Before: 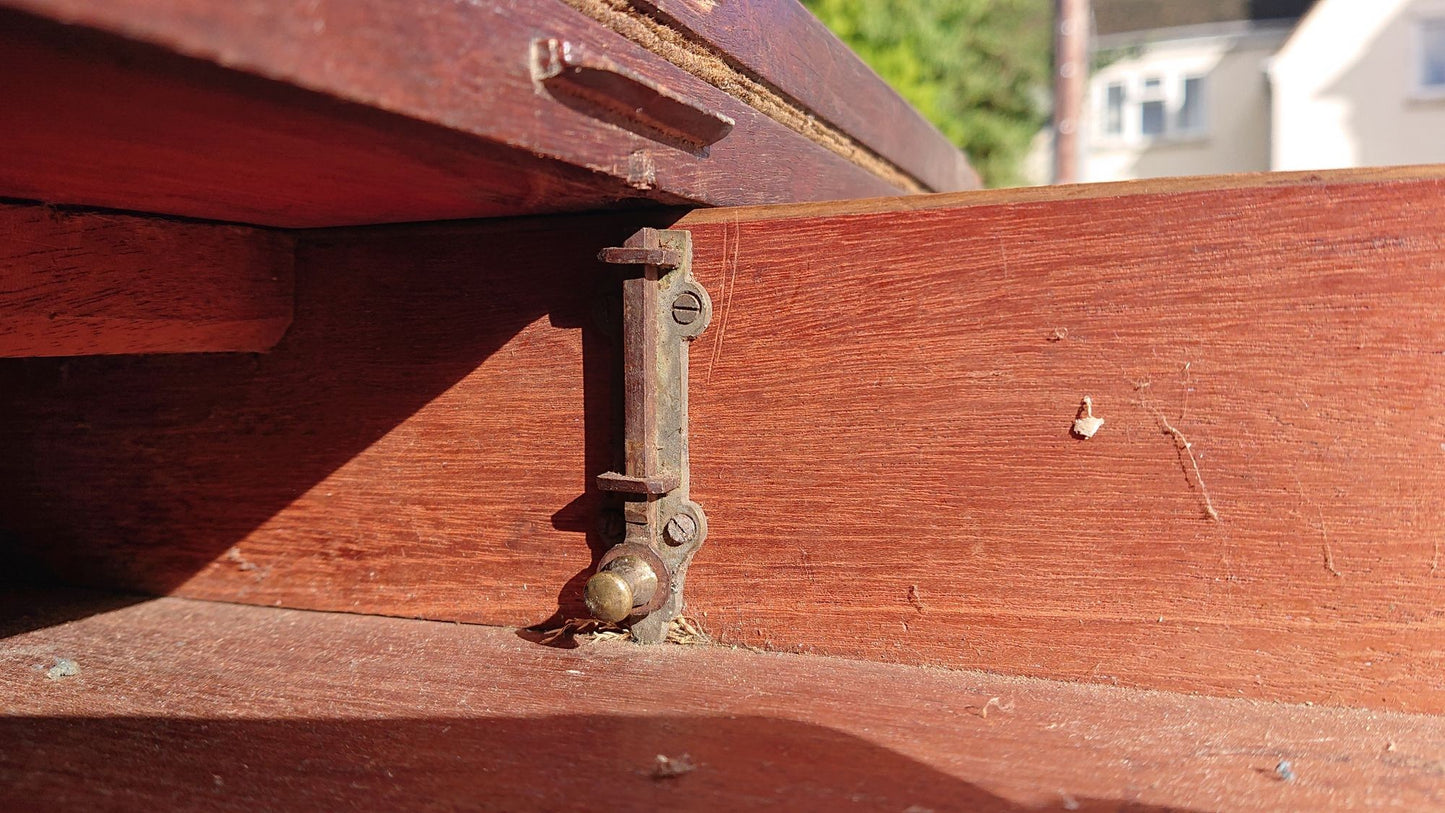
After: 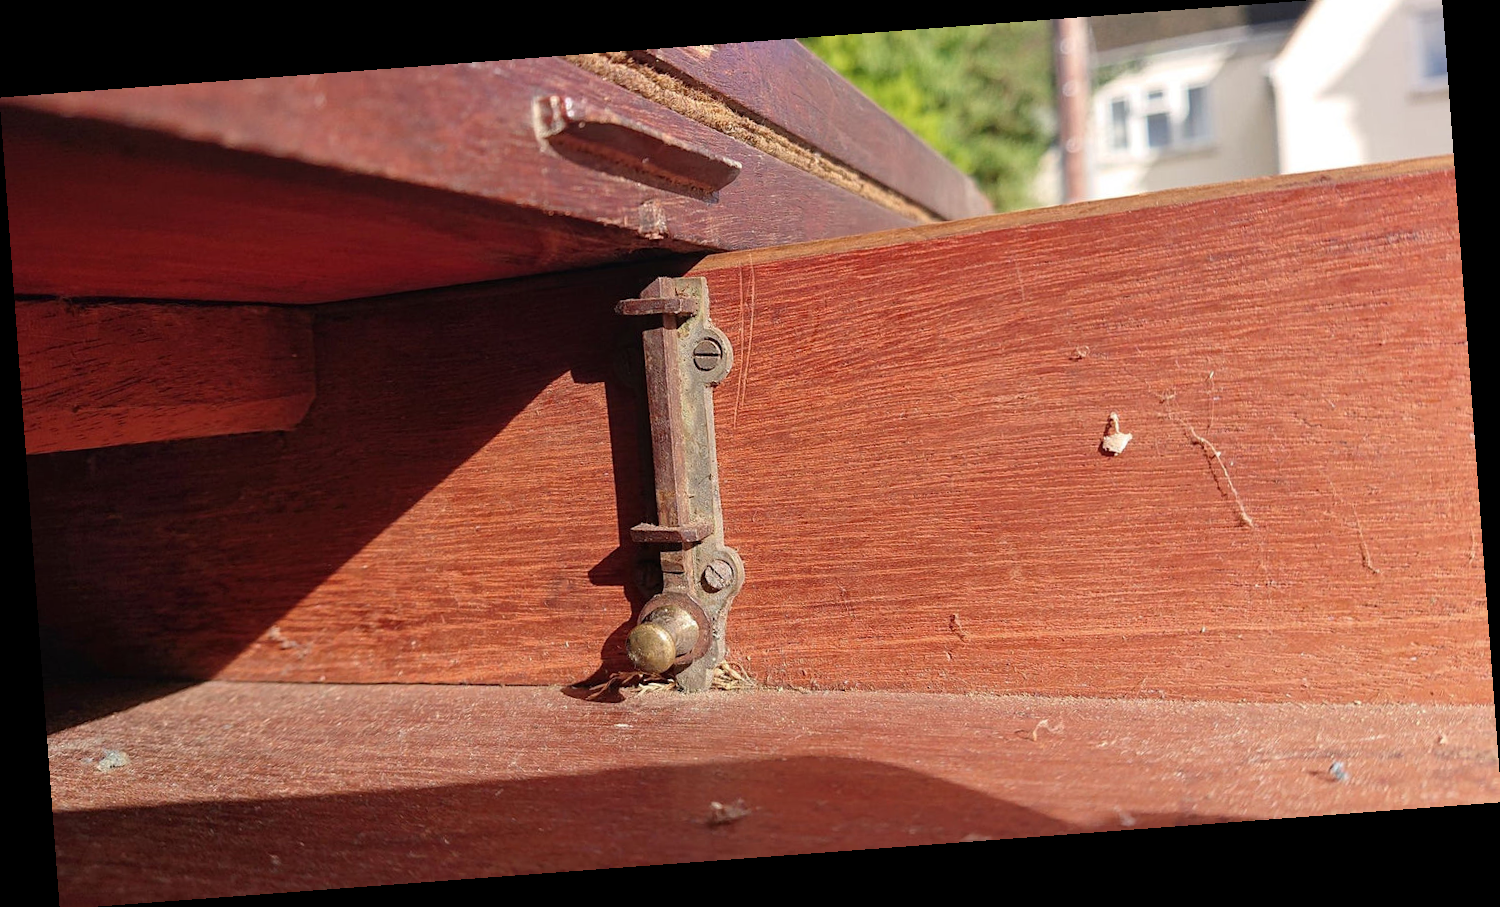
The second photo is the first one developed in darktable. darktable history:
crop: top 1.049%, right 0.001%
rotate and perspective: rotation -4.25°, automatic cropping off
